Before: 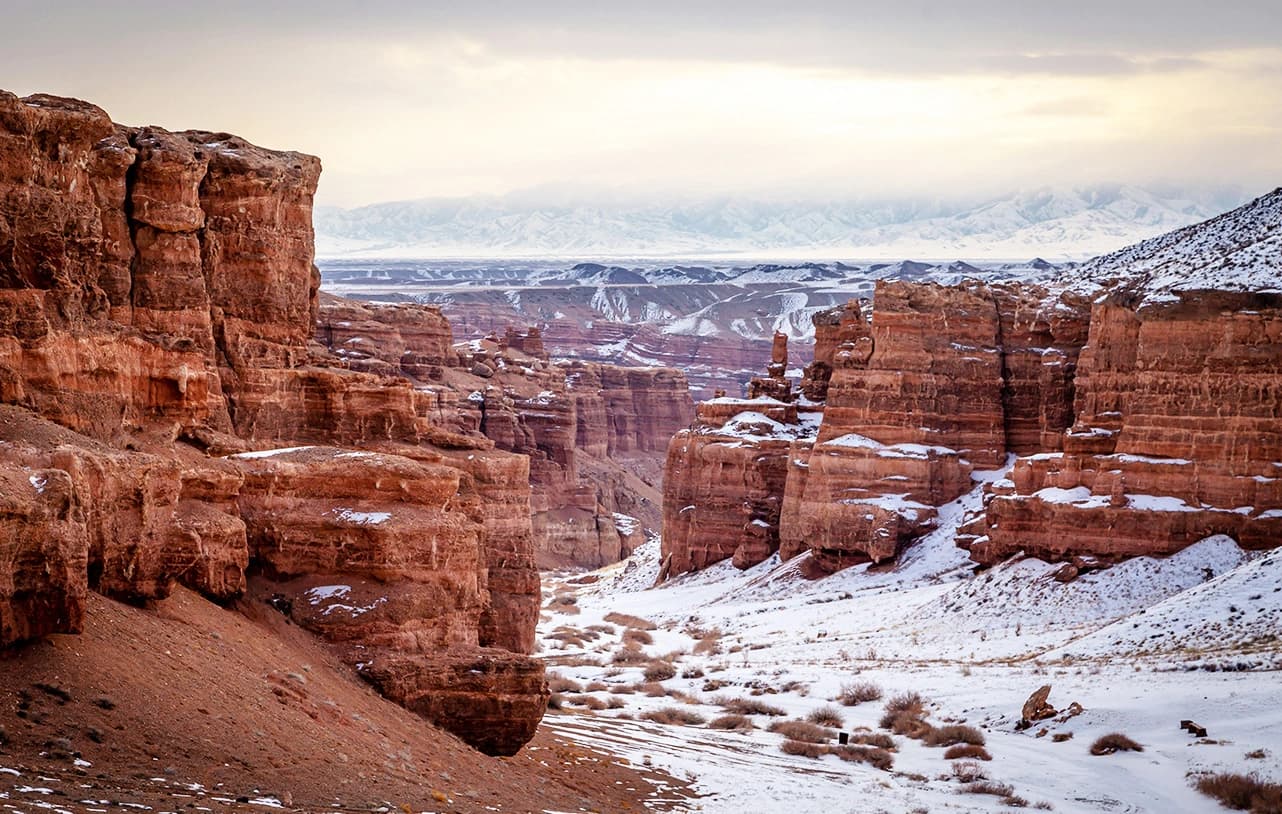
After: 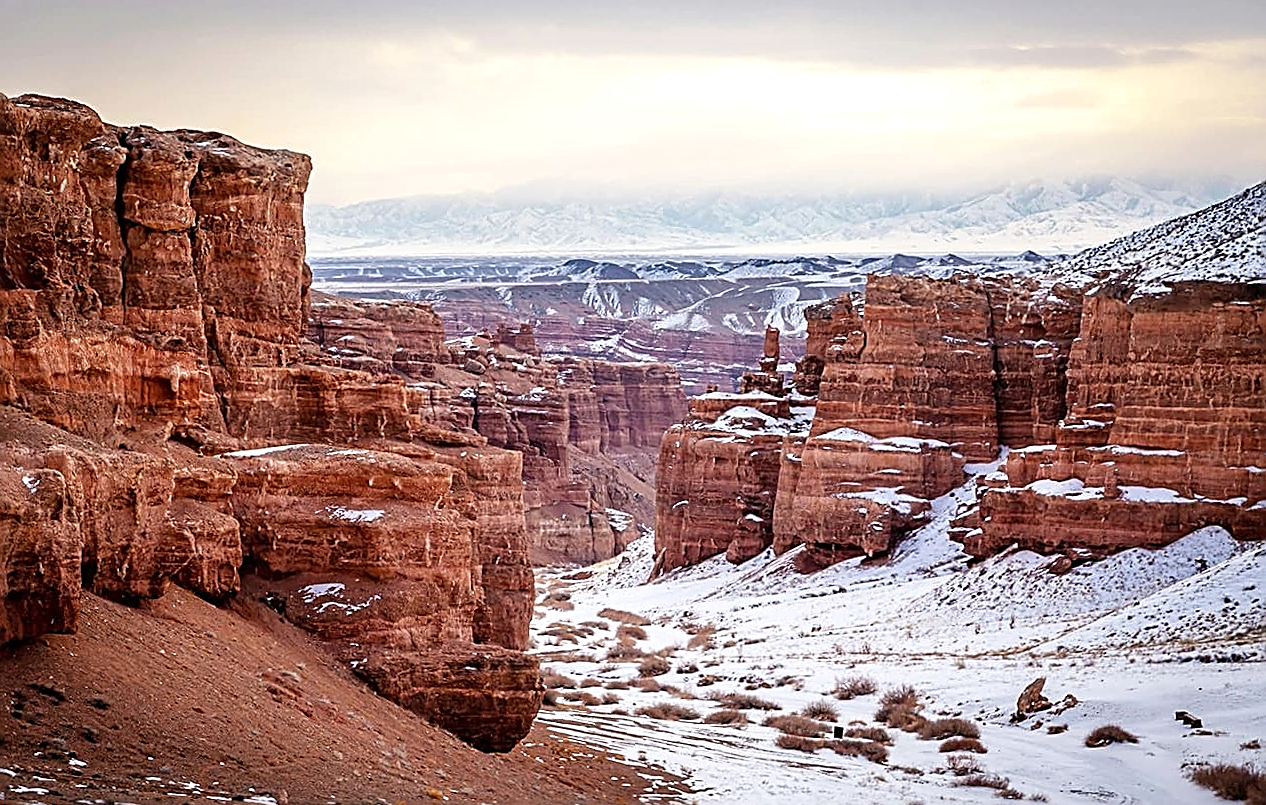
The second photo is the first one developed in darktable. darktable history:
exposure: exposure 0.081 EV, compensate highlight preservation false
rotate and perspective: rotation -0.45°, automatic cropping original format, crop left 0.008, crop right 0.992, crop top 0.012, crop bottom 0.988
sharpen: amount 1
